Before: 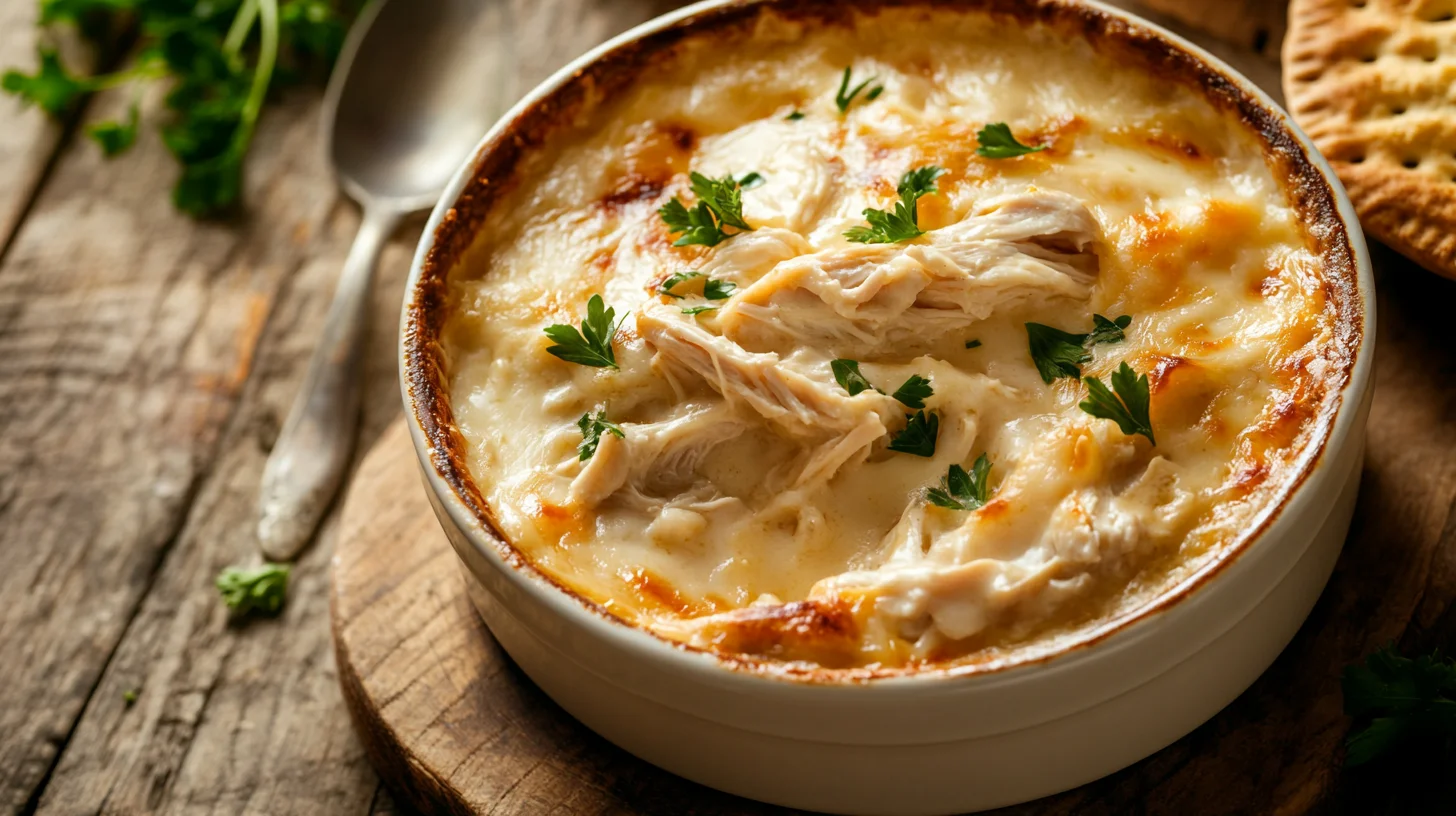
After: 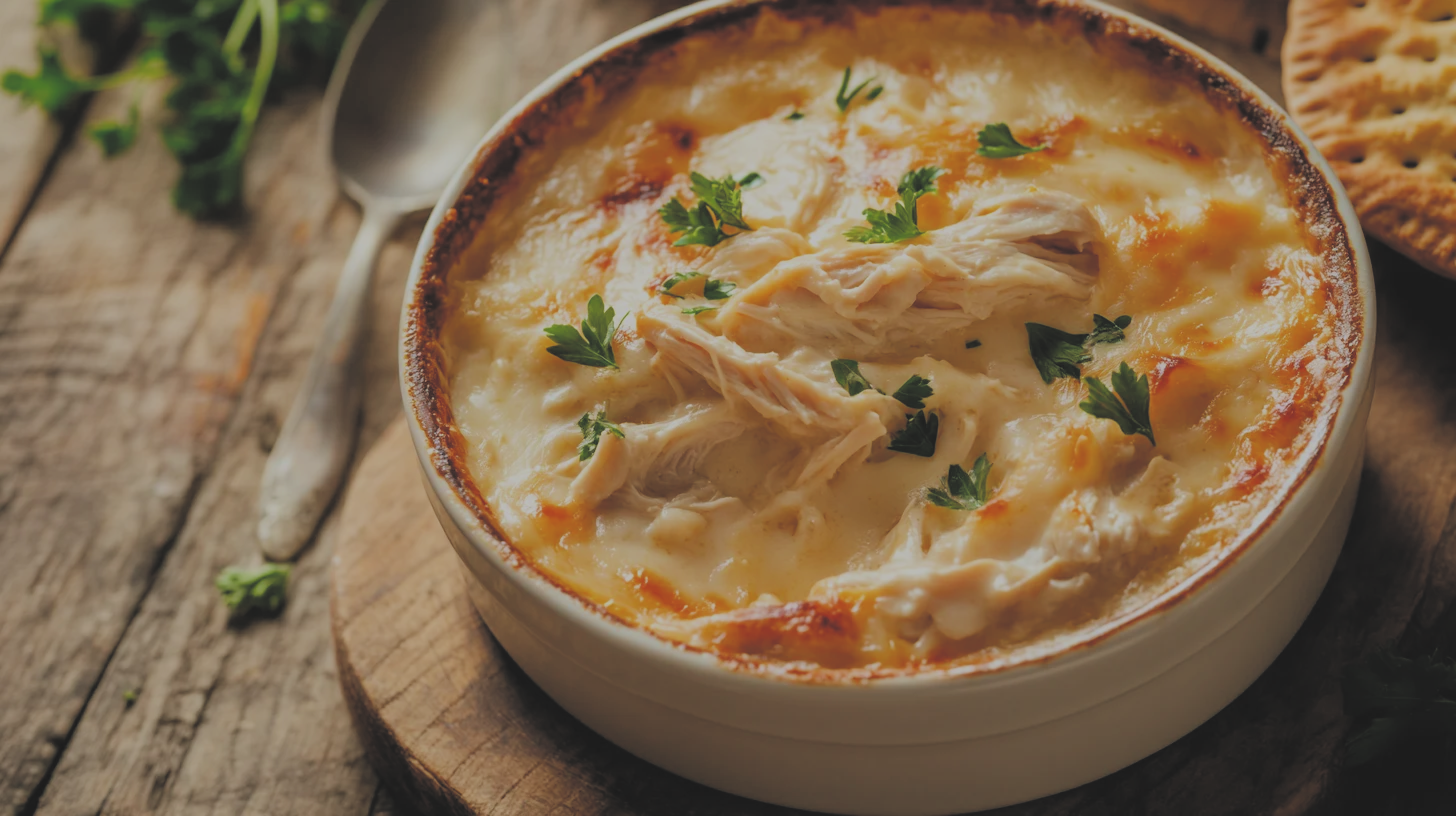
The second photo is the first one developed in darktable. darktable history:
exposure: black level correction -0.025, exposure -0.12 EV, compensate highlight preservation false
filmic rgb: middle gray luminance 3.45%, black relative exposure -6 EV, white relative exposure 6.37 EV, dynamic range scaling 21.88%, target black luminance 0%, hardness 2.31, latitude 45.72%, contrast 0.786, highlights saturation mix 99.69%, shadows ↔ highlights balance 0.22%
